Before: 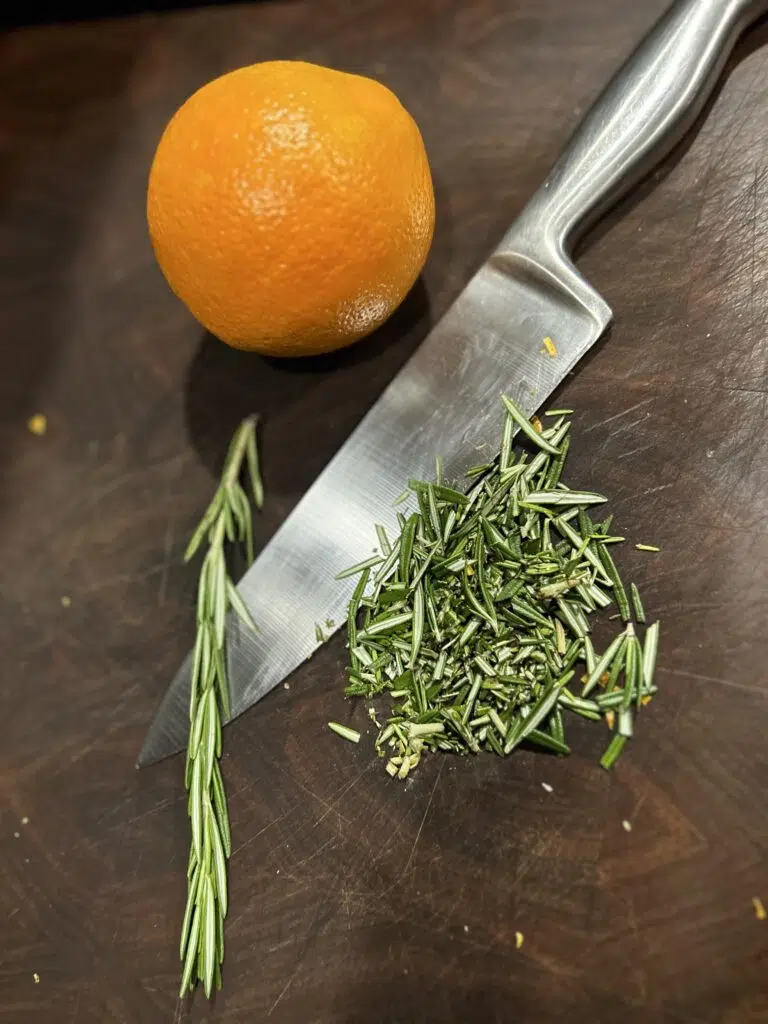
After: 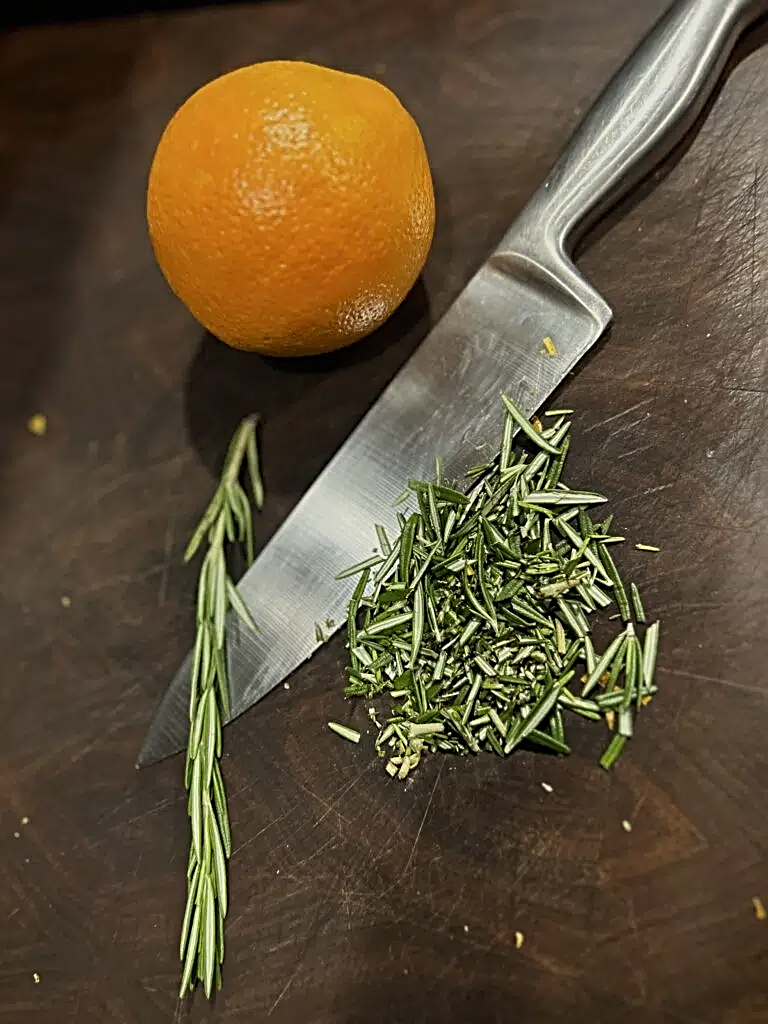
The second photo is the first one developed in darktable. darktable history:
sharpen: radius 2.805, amount 0.728
exposure: exposure -0.393 EV, compensate highlight preservation false
color correction: highlights b* 2.93
